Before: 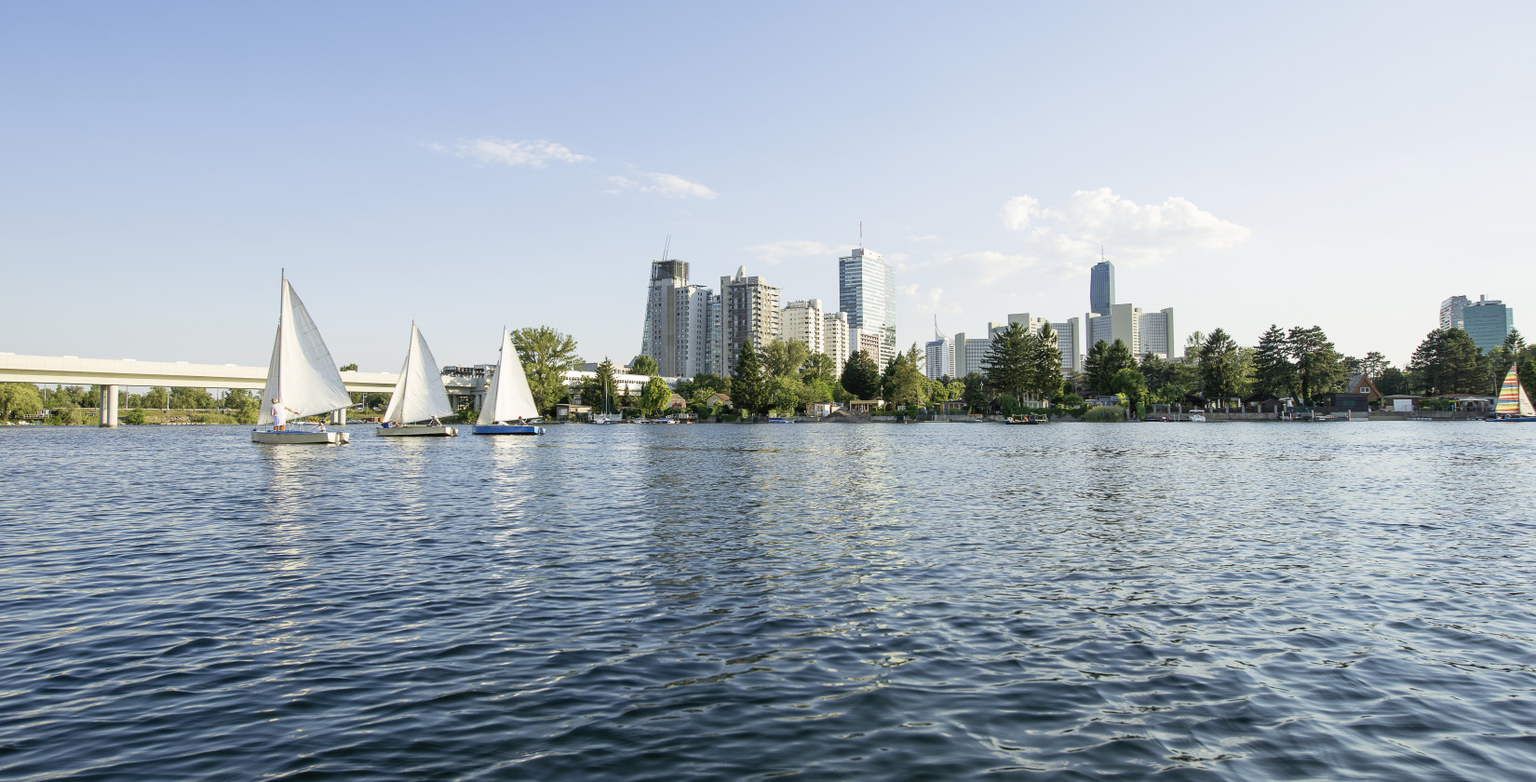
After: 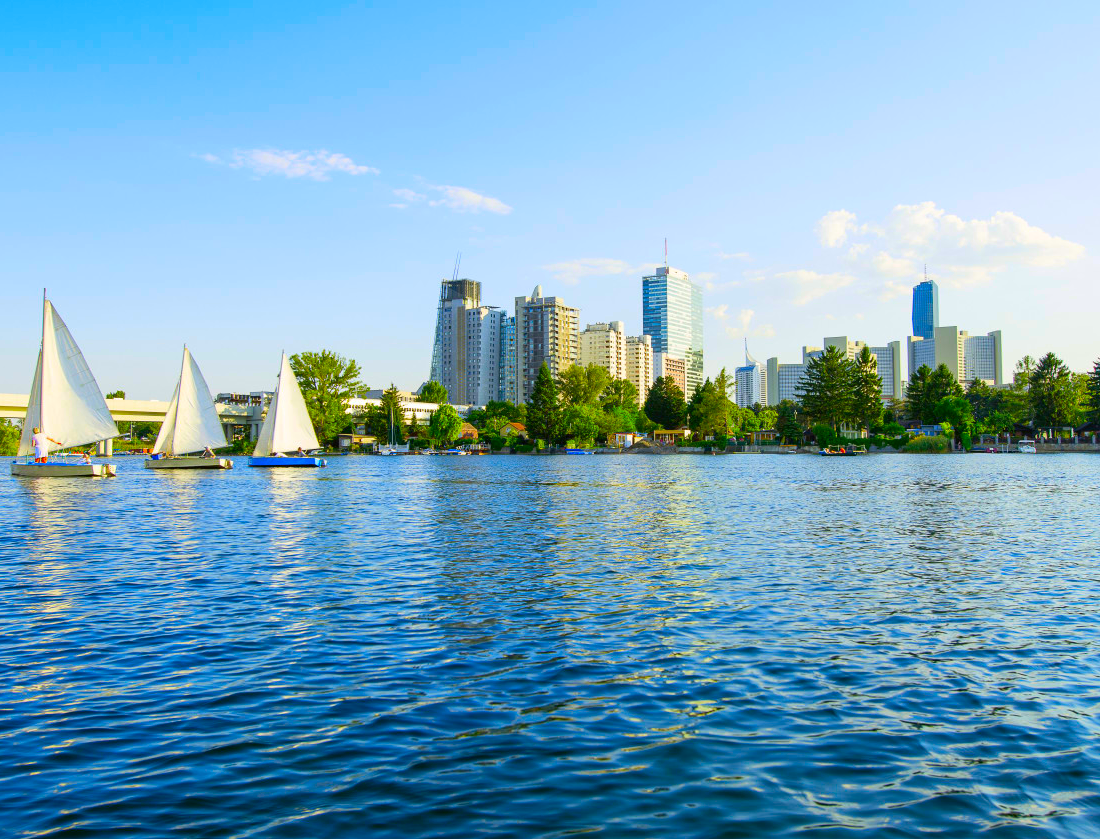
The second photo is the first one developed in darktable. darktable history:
color correction: saturation 3
crop and rotate: left 15.754%, right 17.579%
